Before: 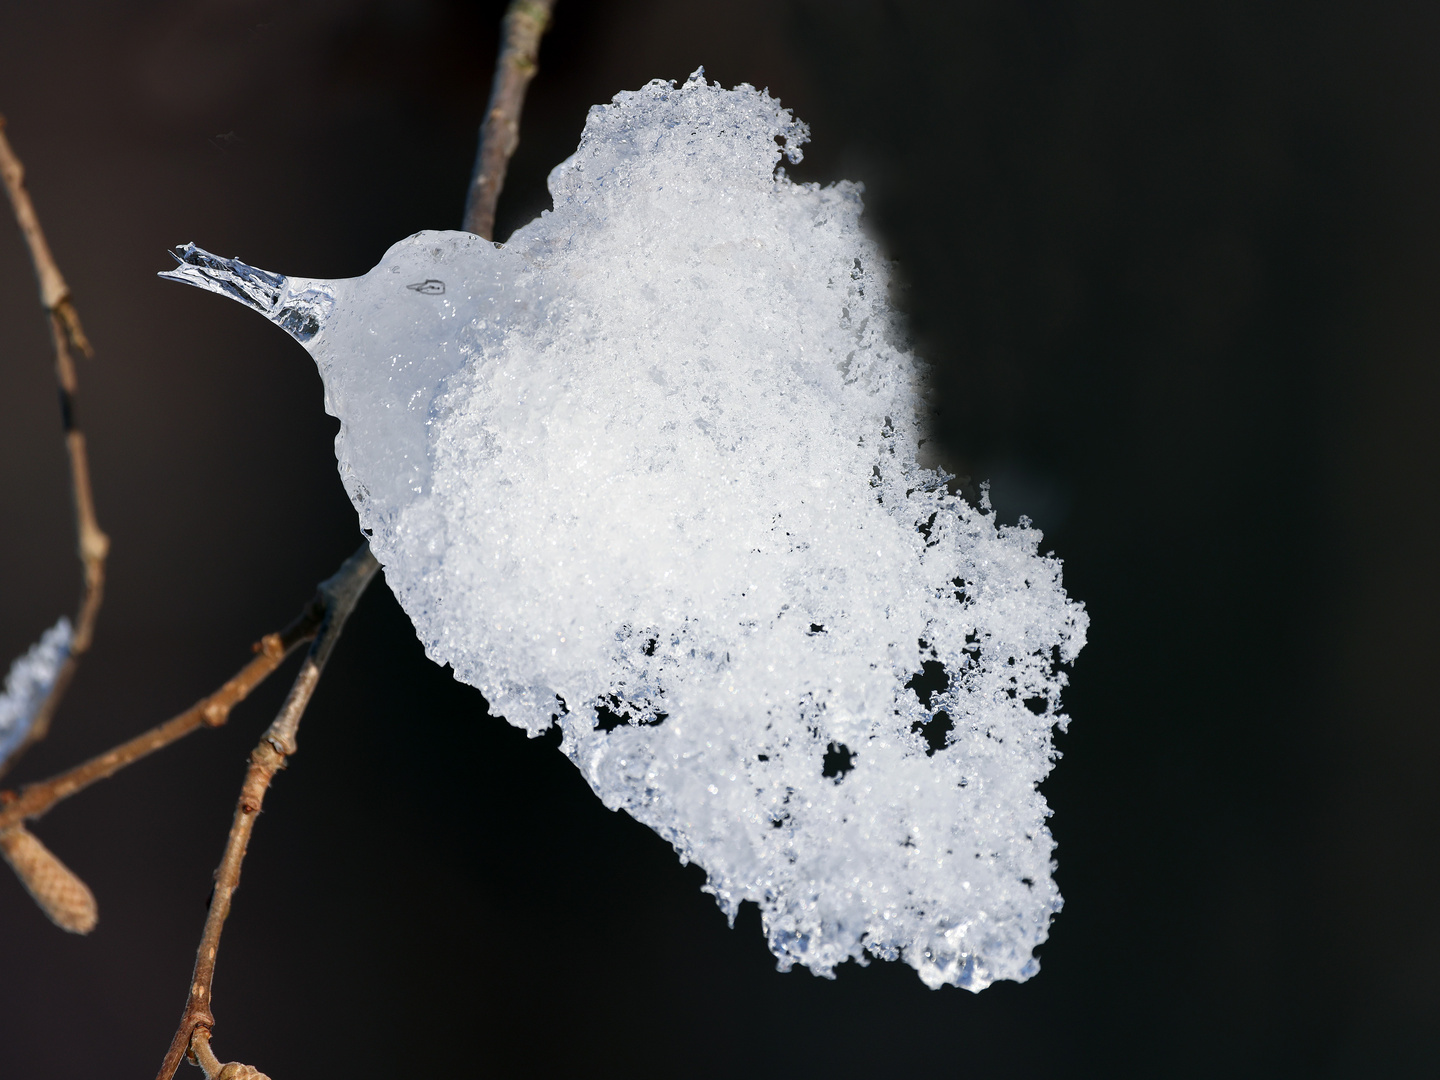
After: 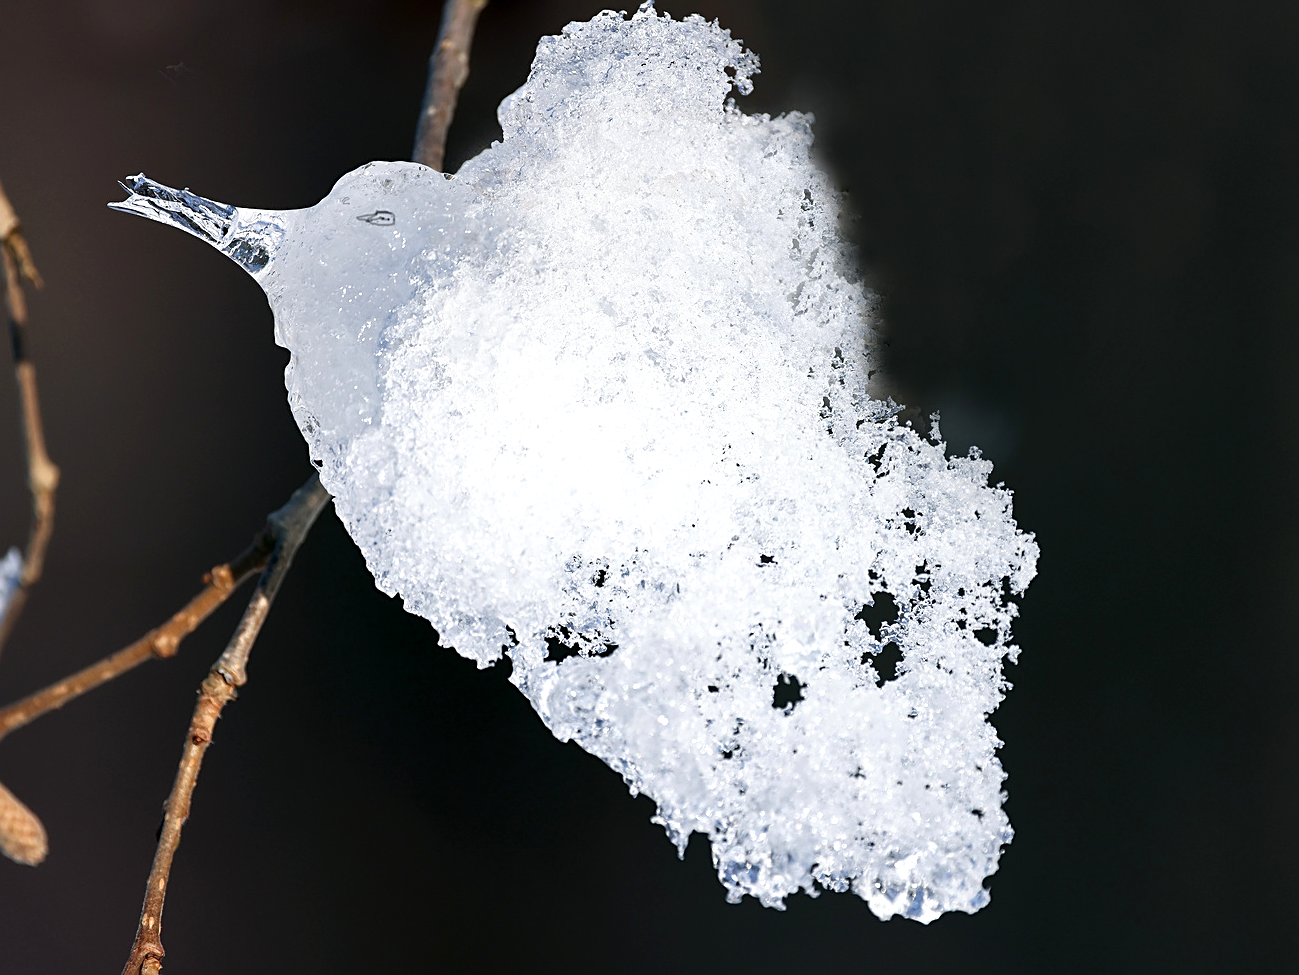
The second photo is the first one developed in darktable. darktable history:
crop: left 3.491%, top 6.438%, right 6.253%, bottom 3.243%
exposure: exposure 0.373 EV, compensate exposure bias true, compensate highlight preservation false
sharpen: on, module defaults
